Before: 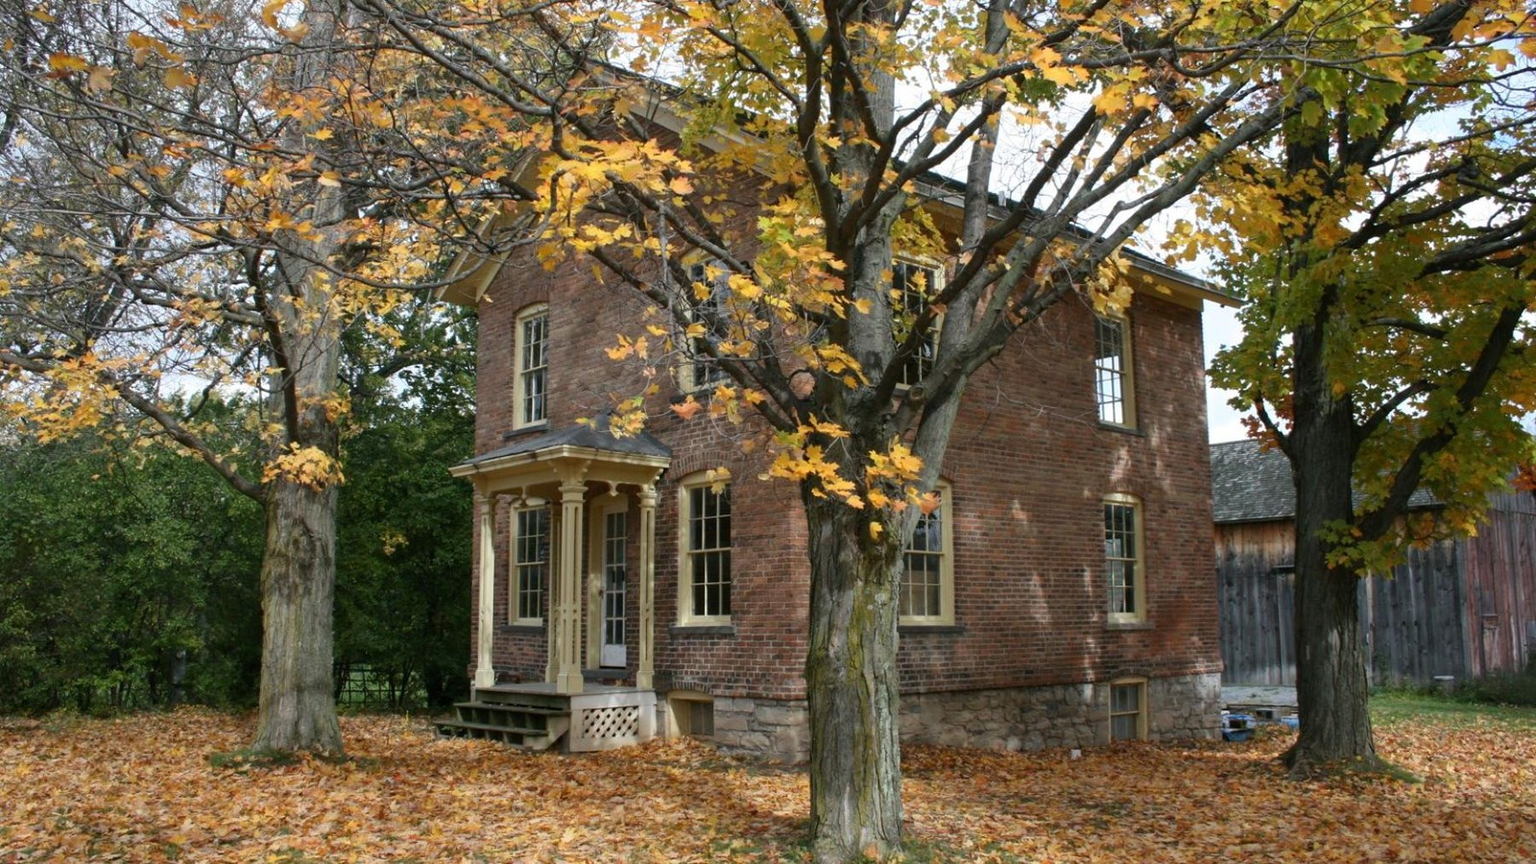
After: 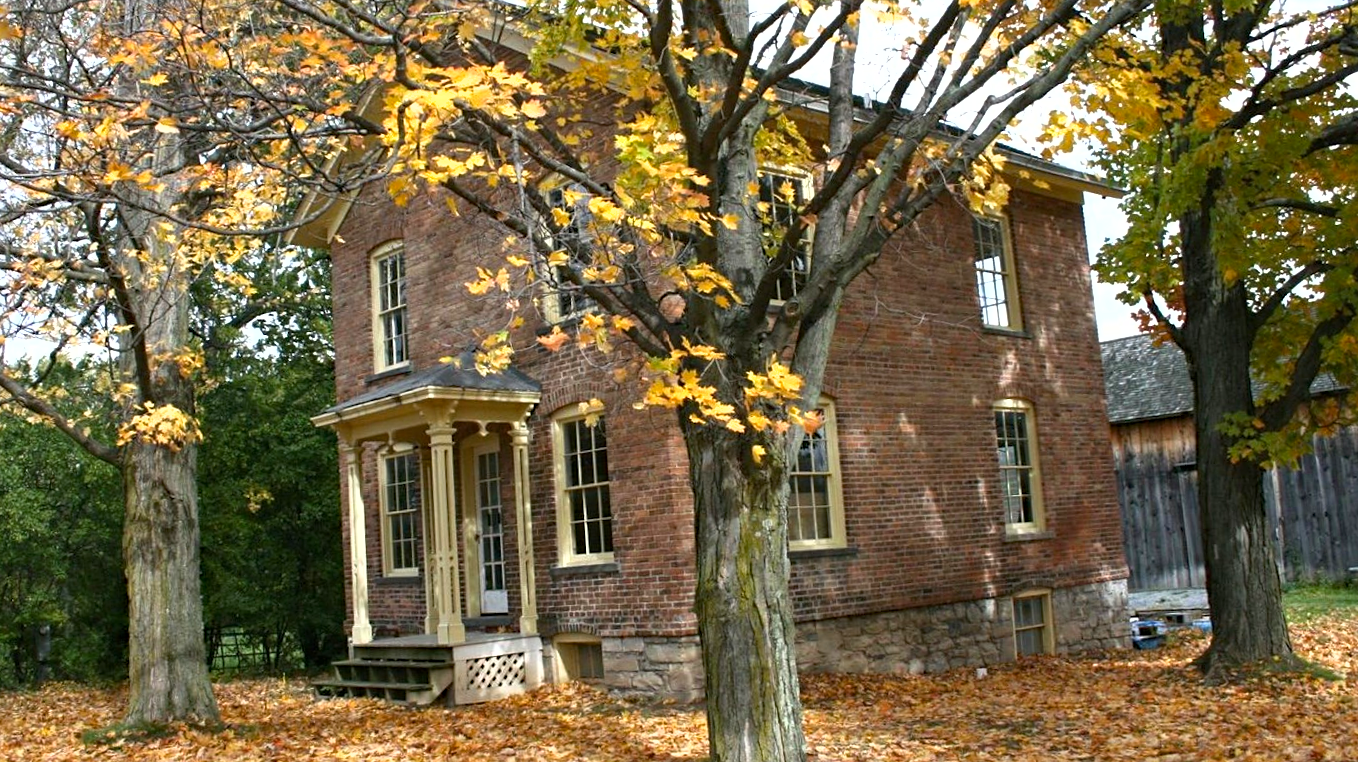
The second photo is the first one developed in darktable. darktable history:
crop and rotate: angle 3.71°, left 5.513%, top 5.694%
haze removal: adaptive false
sharpen: amount 0.213
shadows and highlights: shadows 1.49, highlights 41.8
color balance rgb: perceptual saturation grading › global saturation 2.925%, perceptual brilliance grading › global brilliance 20.275%
